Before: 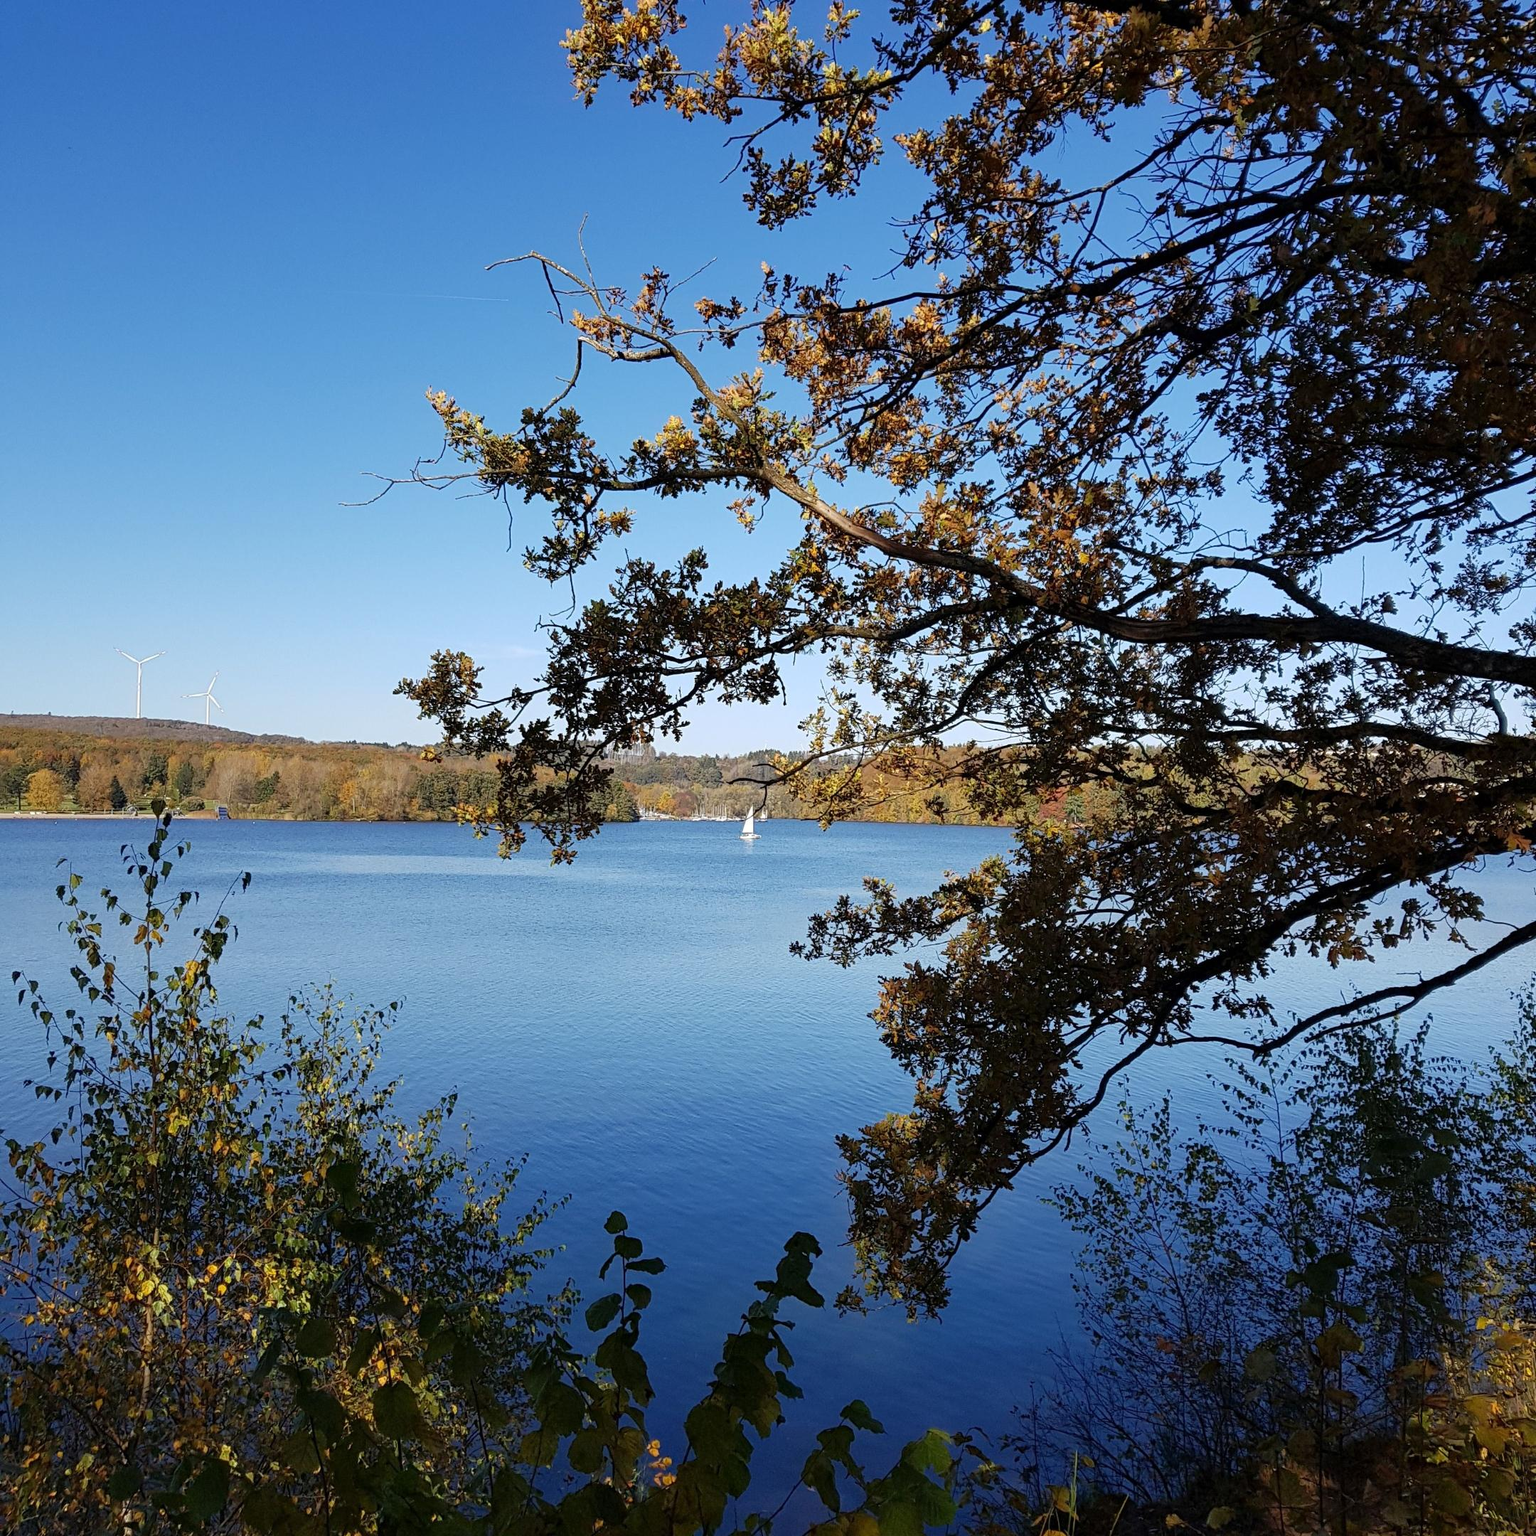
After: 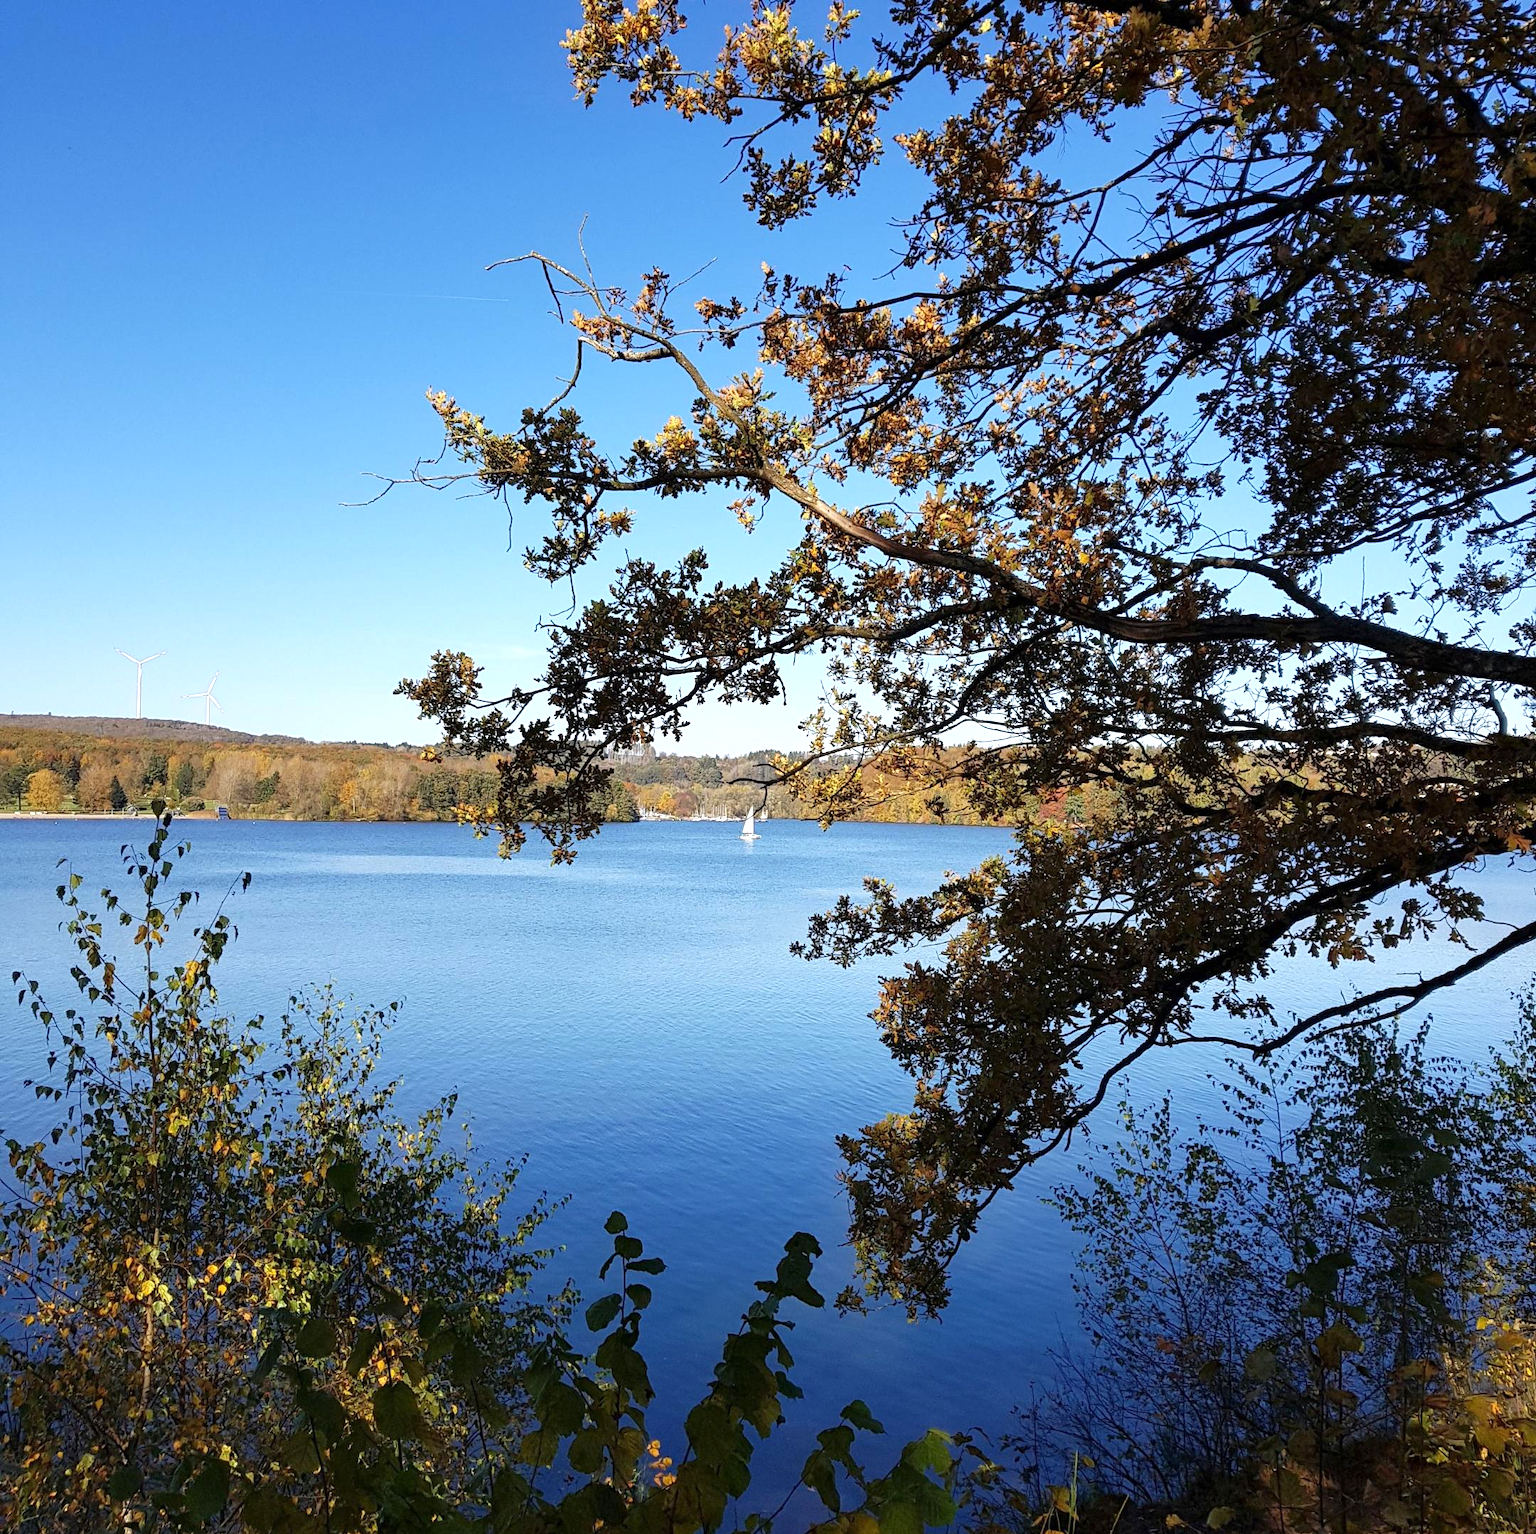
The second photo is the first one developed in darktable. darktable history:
exposure: exposure 0.493 EV, compensate highlight preservation false
crop: bottom 0.071%
